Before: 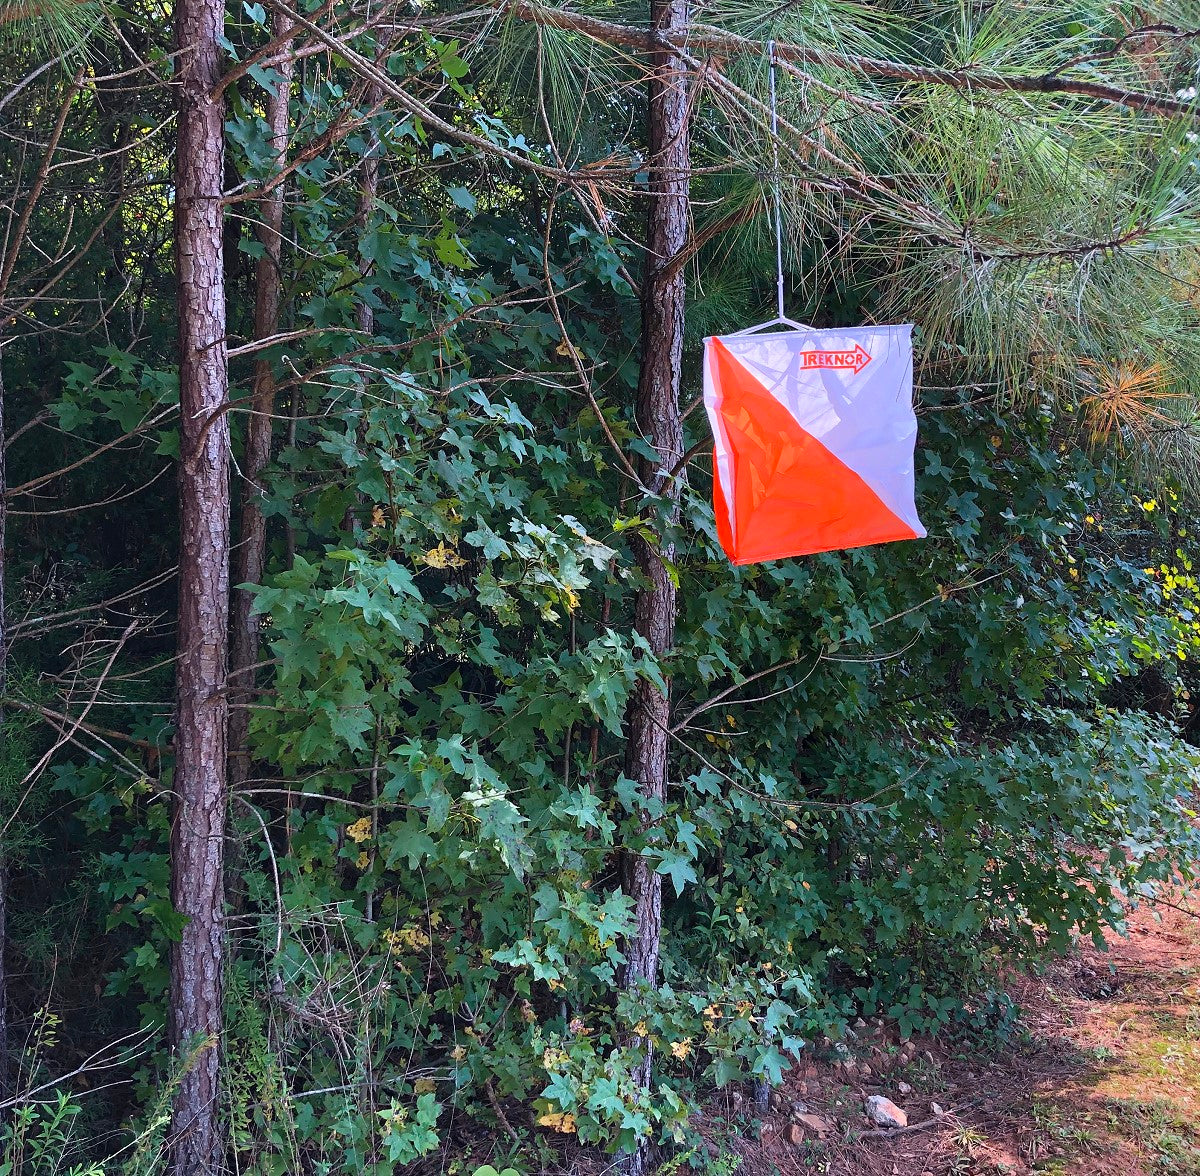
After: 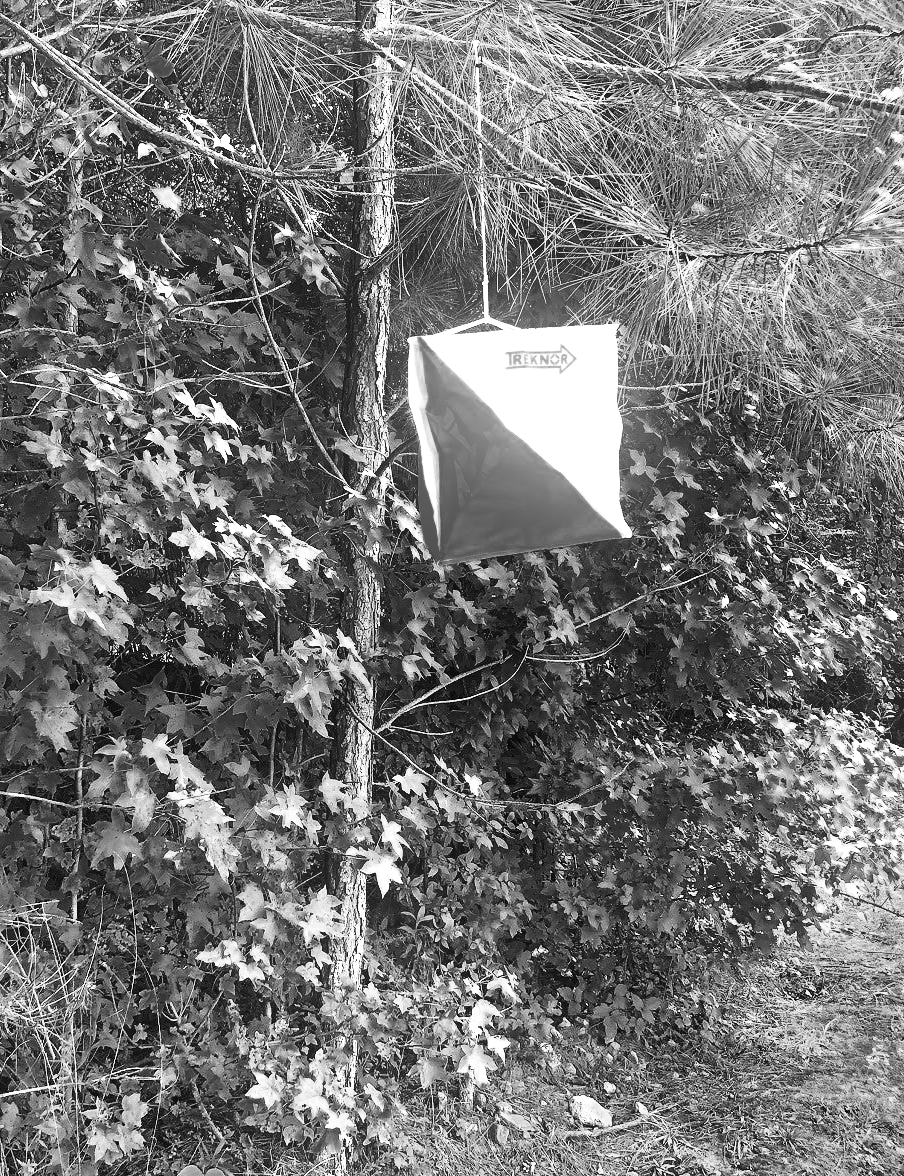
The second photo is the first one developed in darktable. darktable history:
bloom: size 13.65%, threshold 98.39%, strength 4.82%
crop and rotate: left 24.6%
tone curve: curves: ch0 [(0, 0) (0.003, 0.003) (0.011, 0.013) (0.025, 0.028) (0.044, 0.05) (0.069, 0.079) (0.1, 0.113) (0.136, 0.154) (0.177, 0.201) (0.224, 0.268) (0.277, 0.38) (0.335, 0.486) (0.399, 0.588) (0.468, 0.688) (0.543, 0.787) (0.623, 0.854) (0.709, 0.916) (0.801, 0.957) (0.898, 0.978) (1, 1)], preserve colors none
color zones: curves: ch0 [(0.287, 0.048) (0.493, 0.484) (0.737, 0.816)]; ch1 [(0, 0) (0.143, 0) (0.286, 0) (0.429, 0) (0.571, 0) (0.714, 0) (0.857, 0)]
